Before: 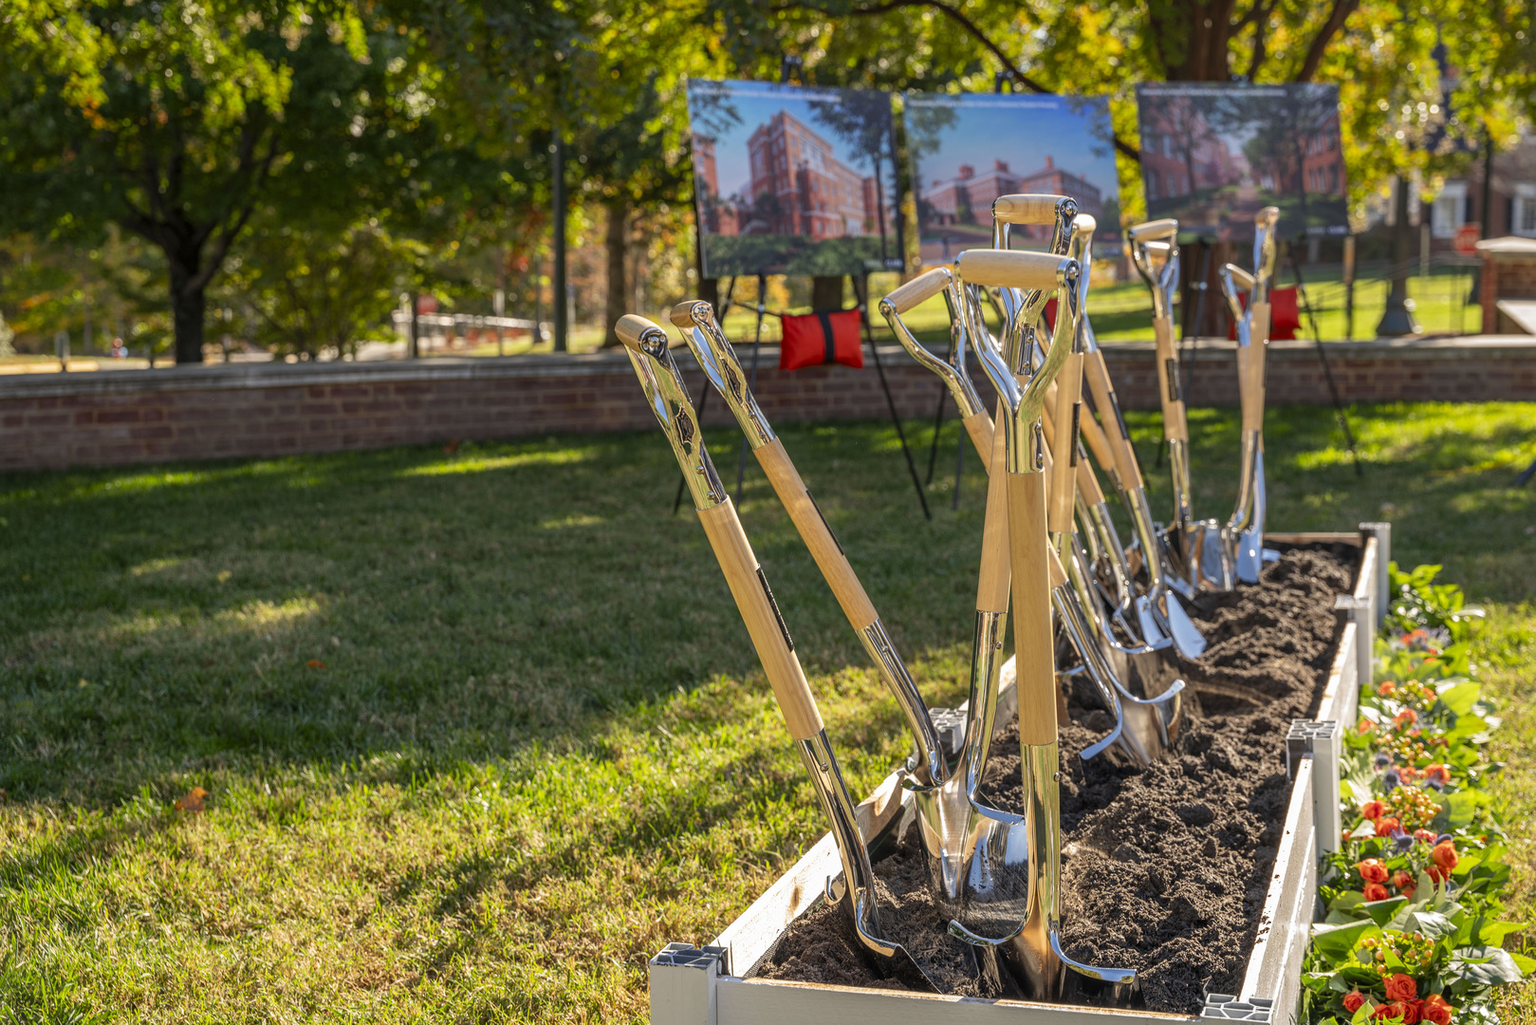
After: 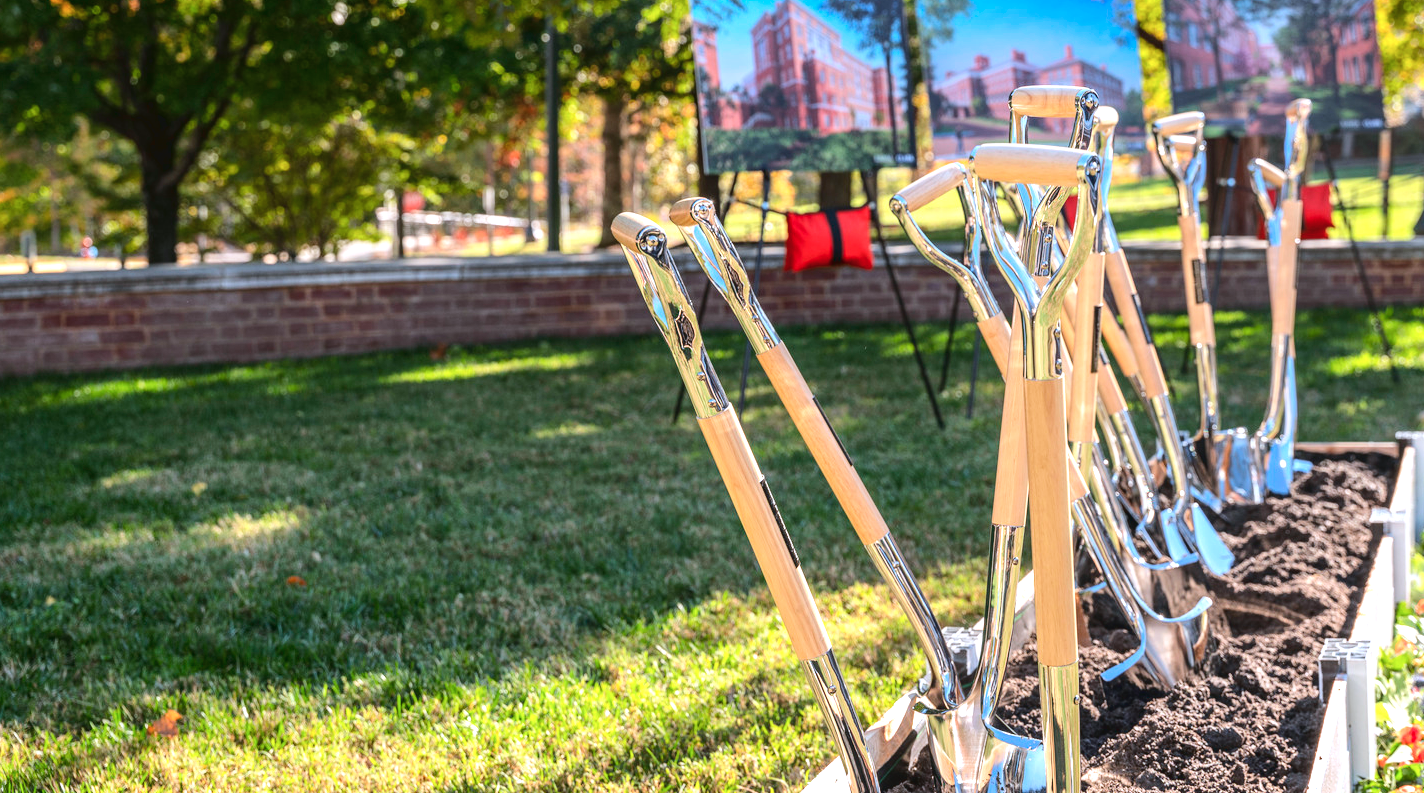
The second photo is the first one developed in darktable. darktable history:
color correction: highlights a* -2.39, highlights b* -18.4
exposure: exposure 0.747 EV, compensate highlight preservation false
tone curve: curves: ch0 [(0, 0.046) (0.037, 0.056) (0.176, 0.162) (0.33, 0.331) (0.432, 0.475) (0.601, 0.665) (0.843, 0.876) (1, 1)]; ch1 [(0, 0) (0.339, 0.349) (0.445, 0.42) (0.476, 0.47) (0.497, 0.492) (0.523, 0.514) (0.557, 0.558) (0.632, 0.615) (0.728, 0.746) (1, 1)]; ch2 [(0, 0) (0.327, 0.324) (0.417, 0.44) (0.46, 0.453) (0.502, 0.495) (0.526, 0.52) (0.54, 0.55) (0.606, 0.626) (0.745, 0.704) (1, 1)], color space Lab, linked channels, preserve colors none
crop and rotate: left 2.326%, top 11.063%, right 9.688%, bottom 15.463%
